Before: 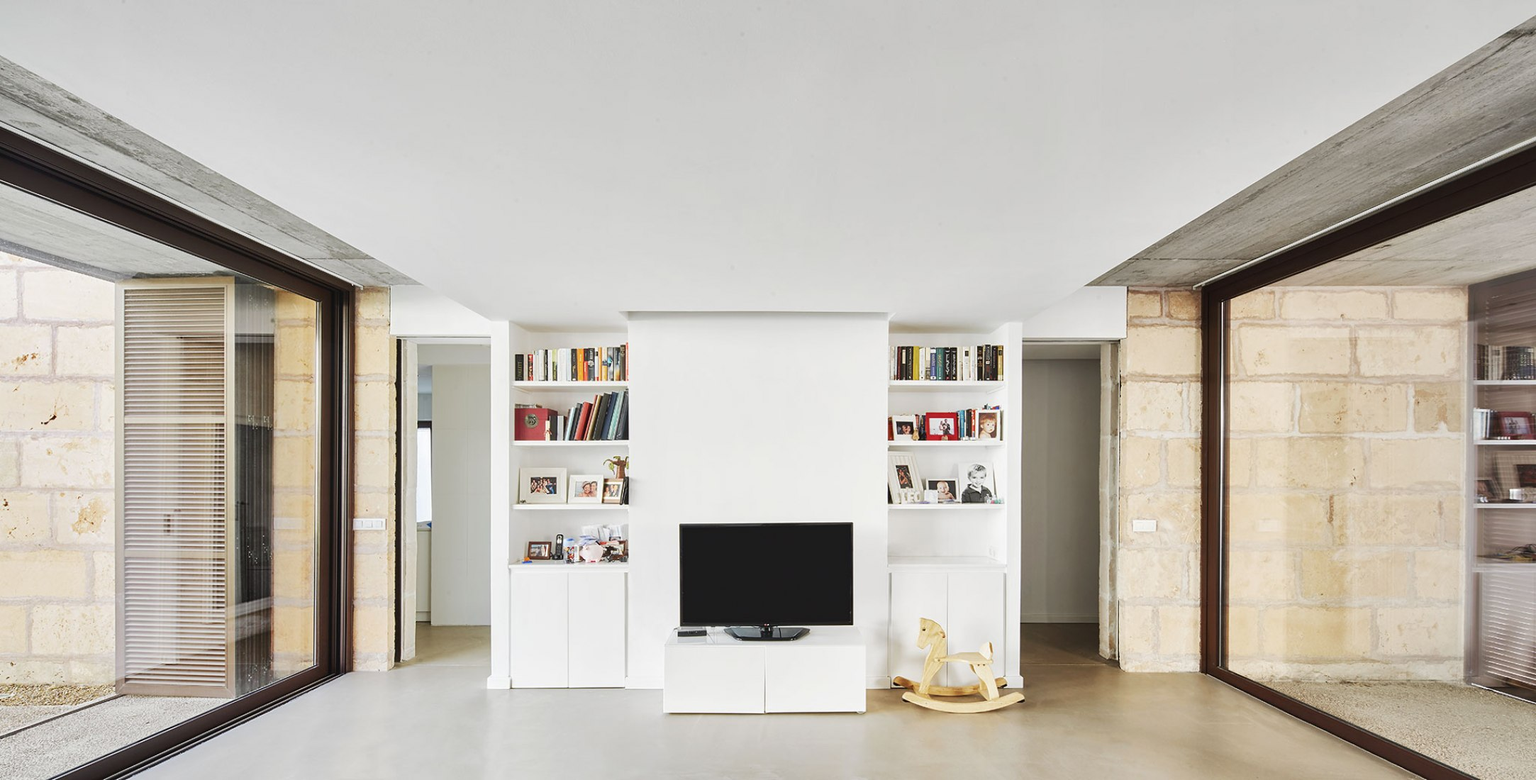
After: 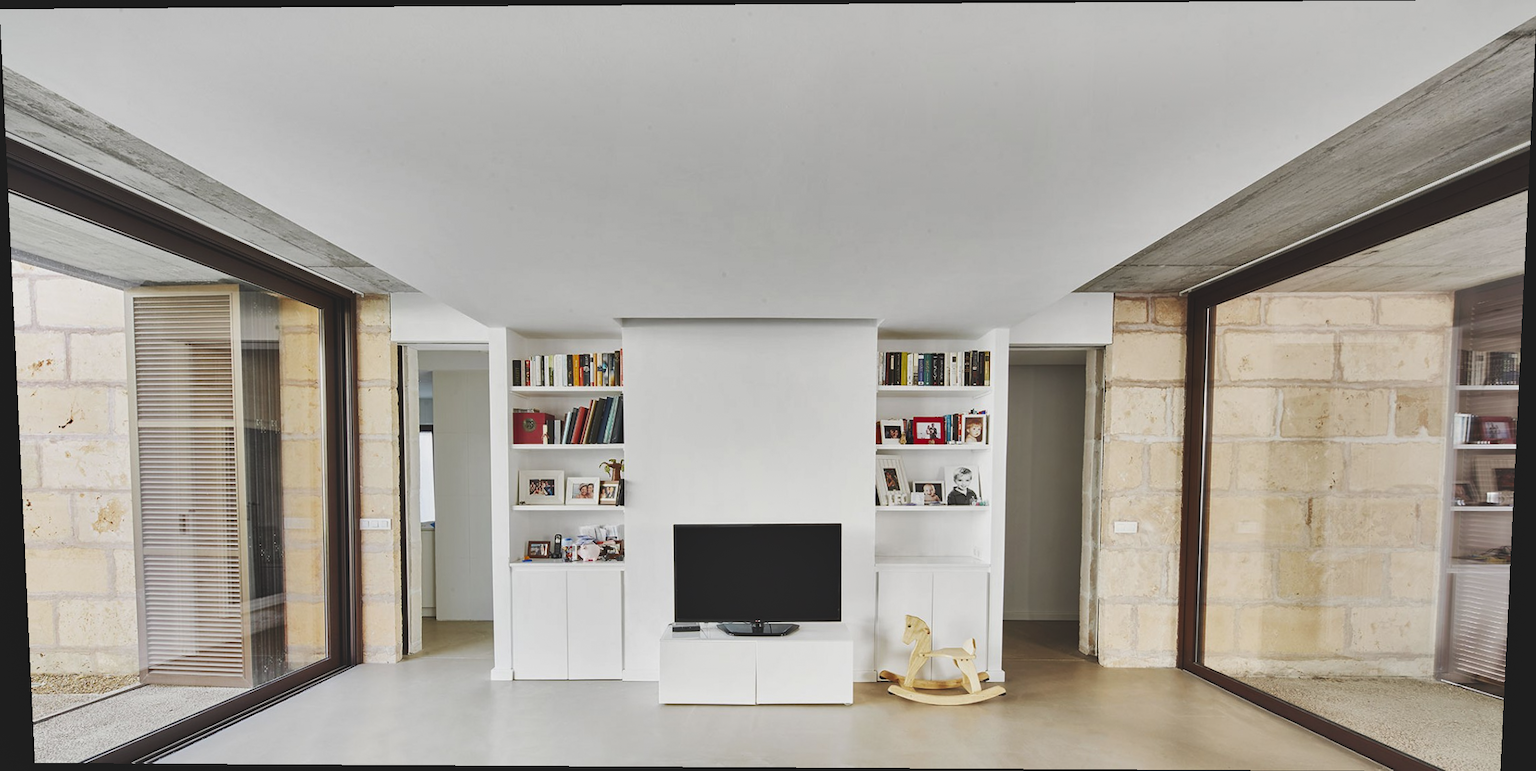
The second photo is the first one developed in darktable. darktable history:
rotate and perspective: lens shift (vertical) 0.048, lens shift (horizontal) -0.024, automatic cropping off
grain: coarseness 0.81 ISO, strength 1.34%, mid-tones bias 0%
exposure: black level correction -0.014, exposure -0.193 EV, compensate highlight preservation false
shadows and highlights: radius 108.52, shadows 23.73, highlights -59.32, low approximation 0.01, soften with gaussian
